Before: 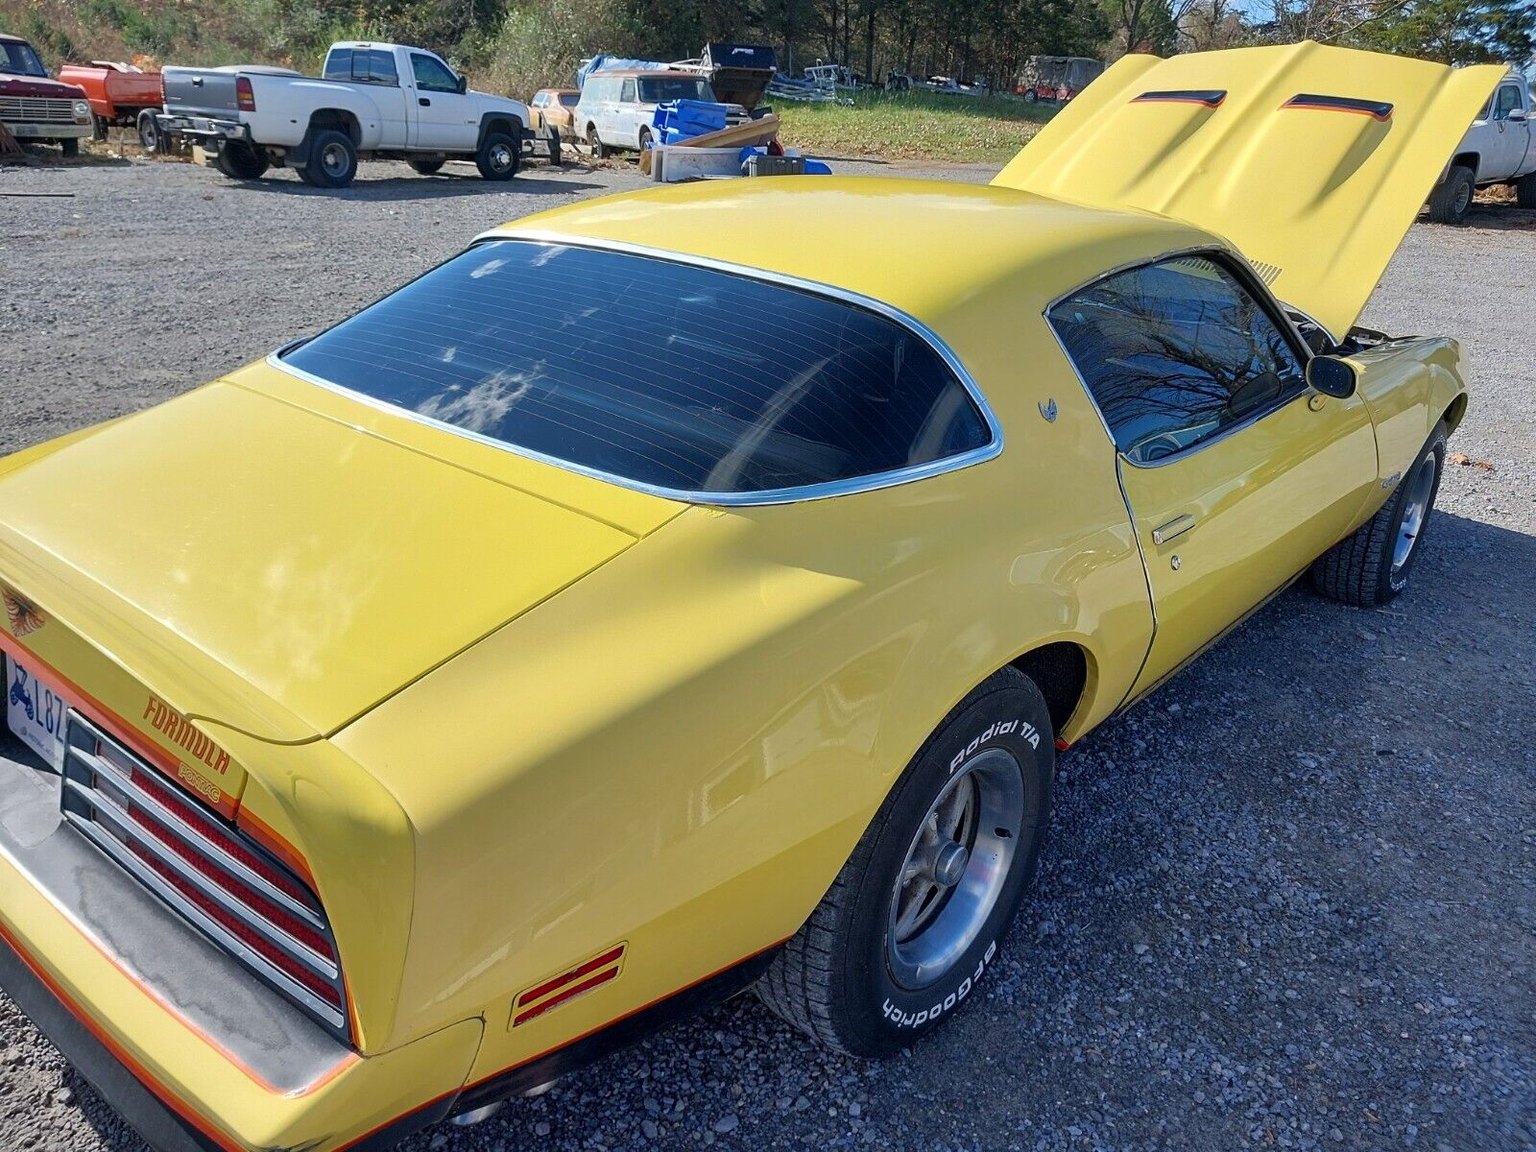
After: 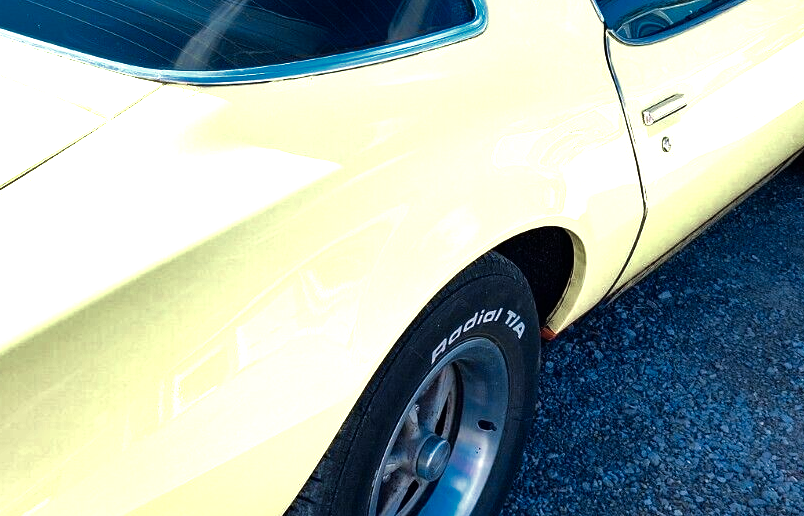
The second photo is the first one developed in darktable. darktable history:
color correction: highlights b* -0.014, saturation 2.13
shadows and highlights: soften with gaussian
contrast brightness saturation: contrast 0.104, saturation -0.286
crop: left 34.901%, top 36.915%, right 14.823%, bottom 20.079%
exposure: exposure 0.128 EV, compensate highlight preservation false
color zones: curves: ch0 [(0.25, 0.667) (0.758, 0.368)]; ch1 [(0.215, 0.245) (0.761, 0.373)]; ch2 [(0.247, 0.554) (0.761, 0.436)]
tone equalizer: -8 EV -0.784 EV, -7 EV -0.712 EV, -6 EV -0.603 EV, -5 EV -0.402 EV, -3 EV 0.395 EV, -2 EV 0.6 EV, -1 EV 0.696 EV, +0 EV 0.76 EV
velvia: on, module defaults
